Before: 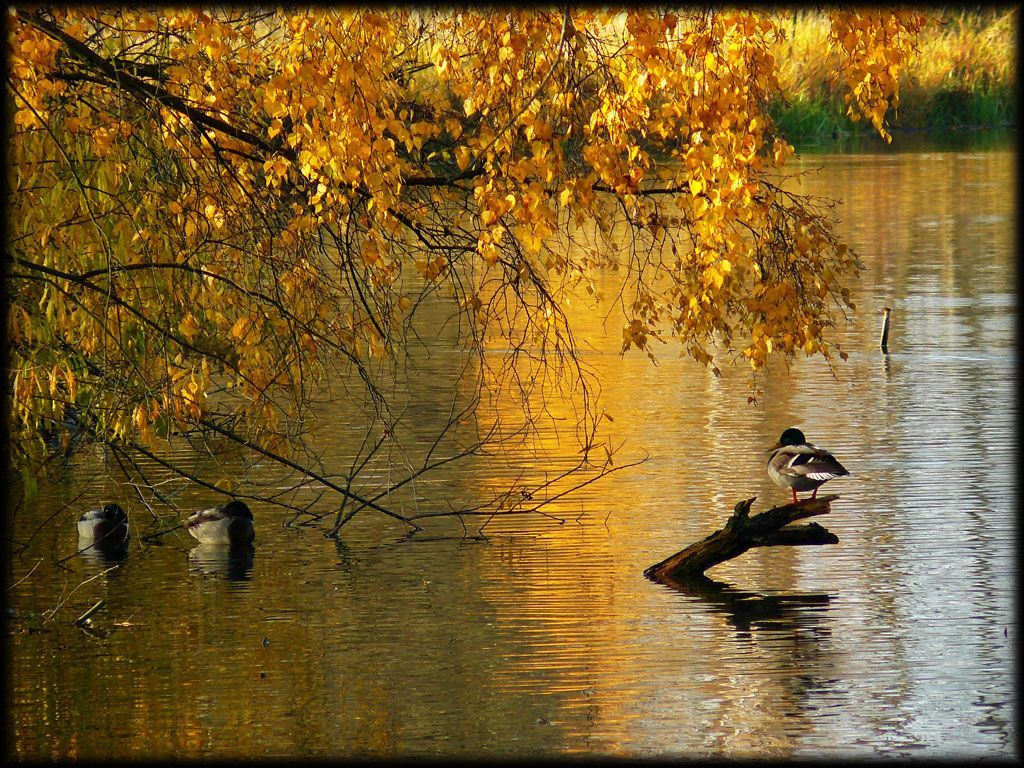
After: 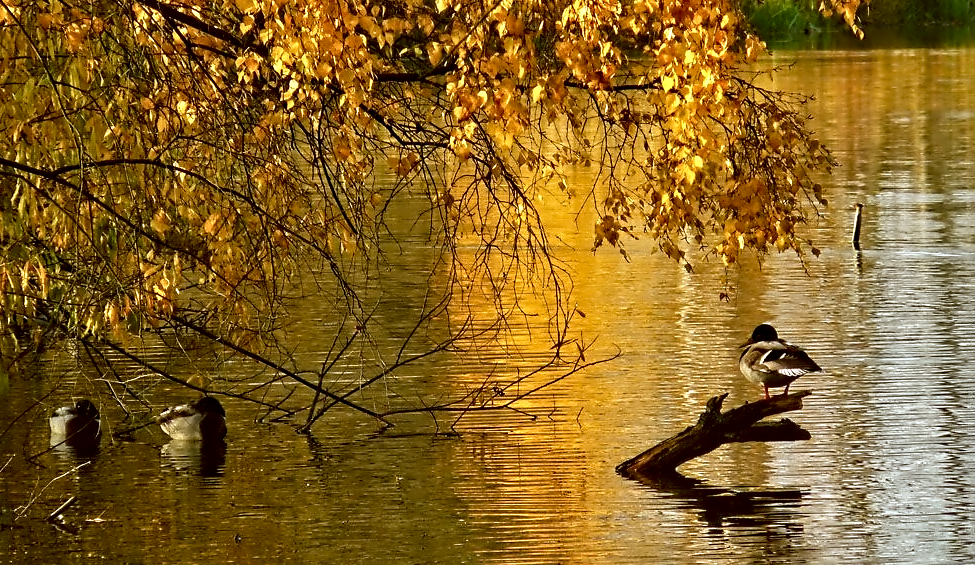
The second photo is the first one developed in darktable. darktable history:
contrast equalizer: y [[0.5, 0.542, 0.583, 0.625, 0.667, 0.708], [0.5 ×6], [0.5 ×6], [0, 0.033, 0.067, 0.1, 0.133, 0.167], [0, 0.05, 0.1, 0.15, 0.2, 0.25]]
crop and rotate: left 2.789%, top 13.585%, right 1.938%, bottom 12.723%
color correction: highlights a* -0.485, highlights b* 0.183, shadows a* 4.36, shadows b* 20.5
